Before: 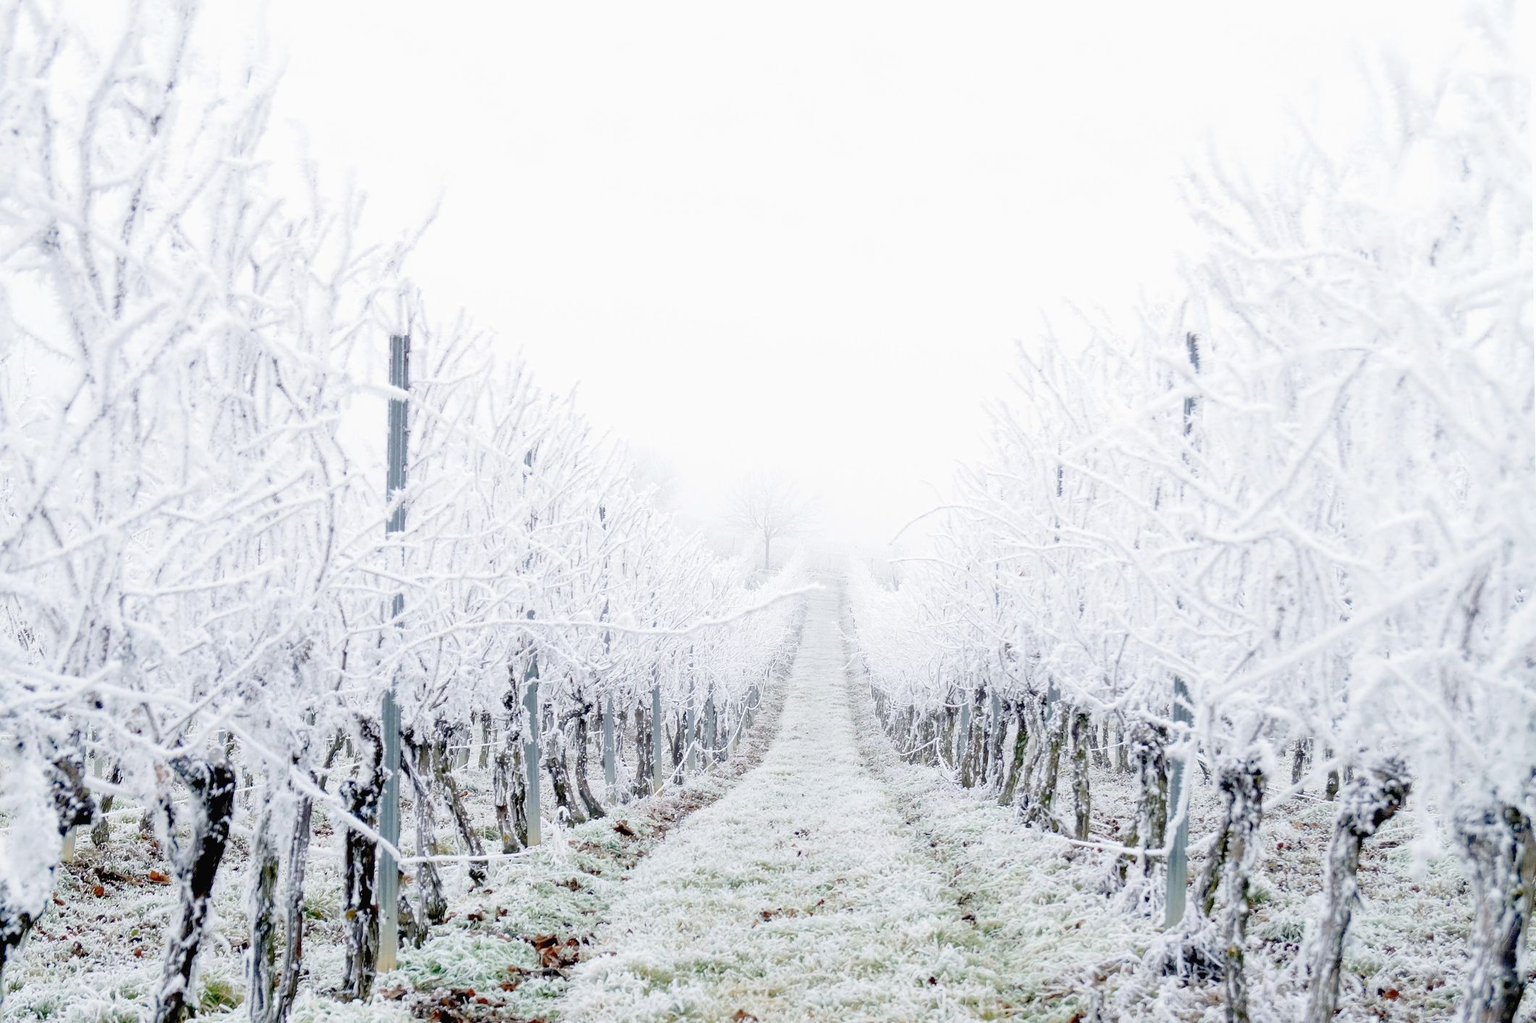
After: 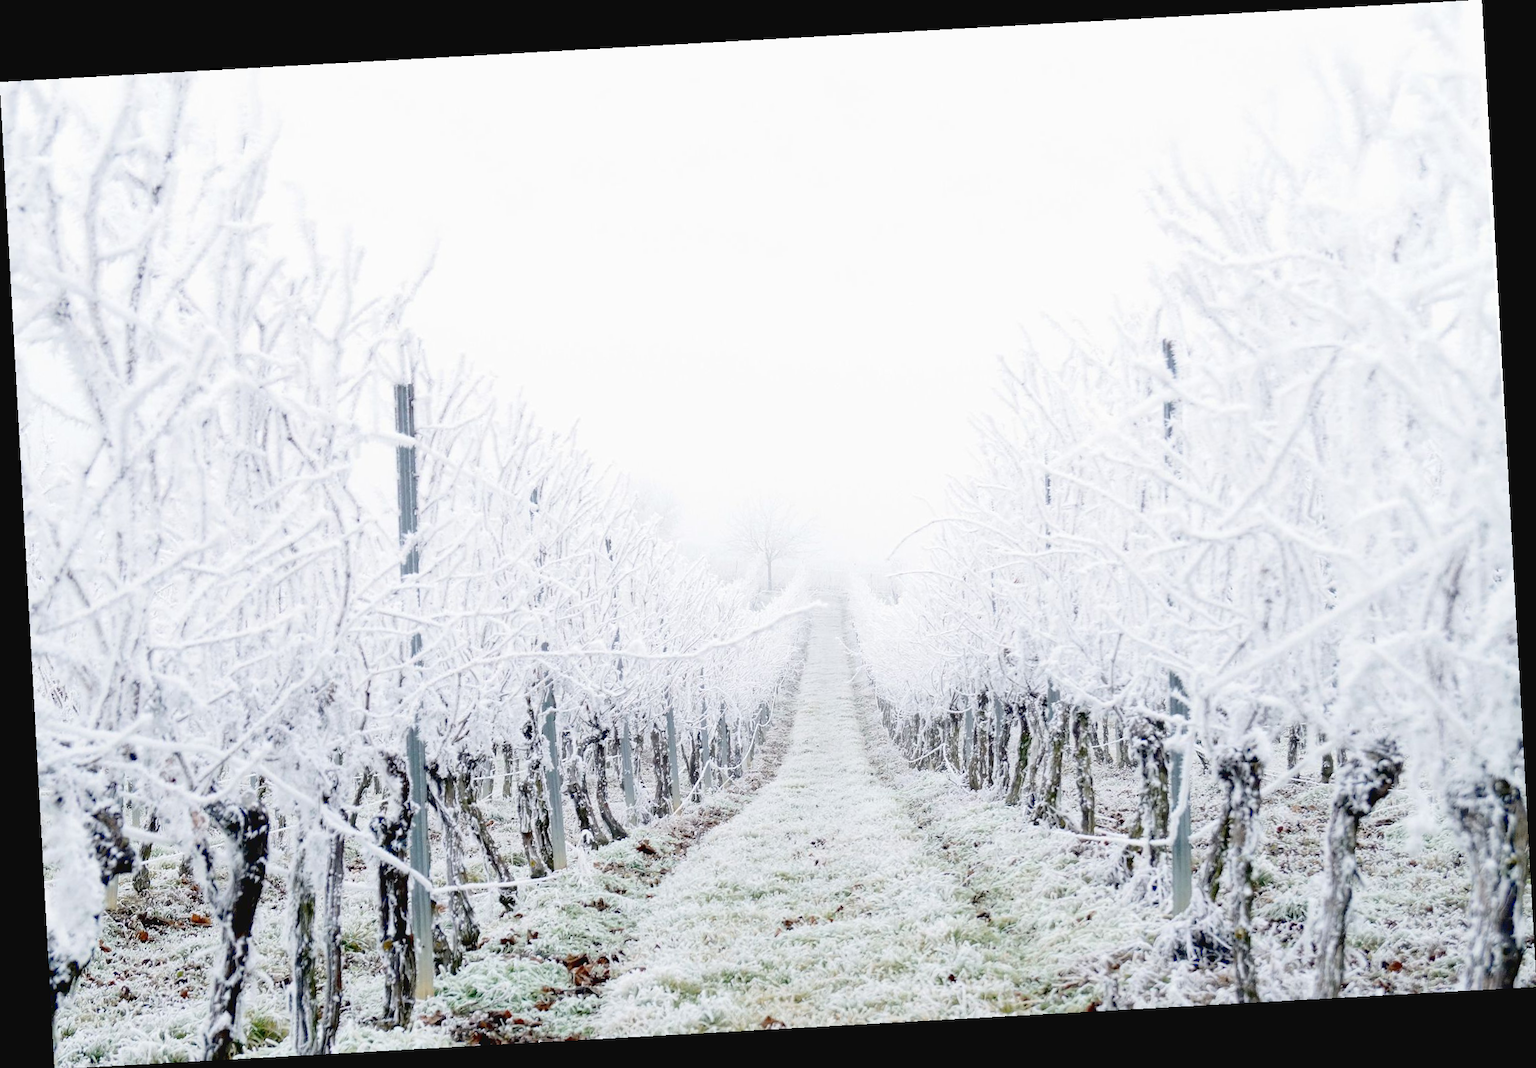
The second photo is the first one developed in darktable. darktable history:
rotate and perspective: rotation -3.18°, automatic cropping off
tone curve: curves: ch0 [(0, 0.032) (0.181, 0.152) (0.751, 0.762) (1, 1)], color space Lab, linked channels, preserve colors none
